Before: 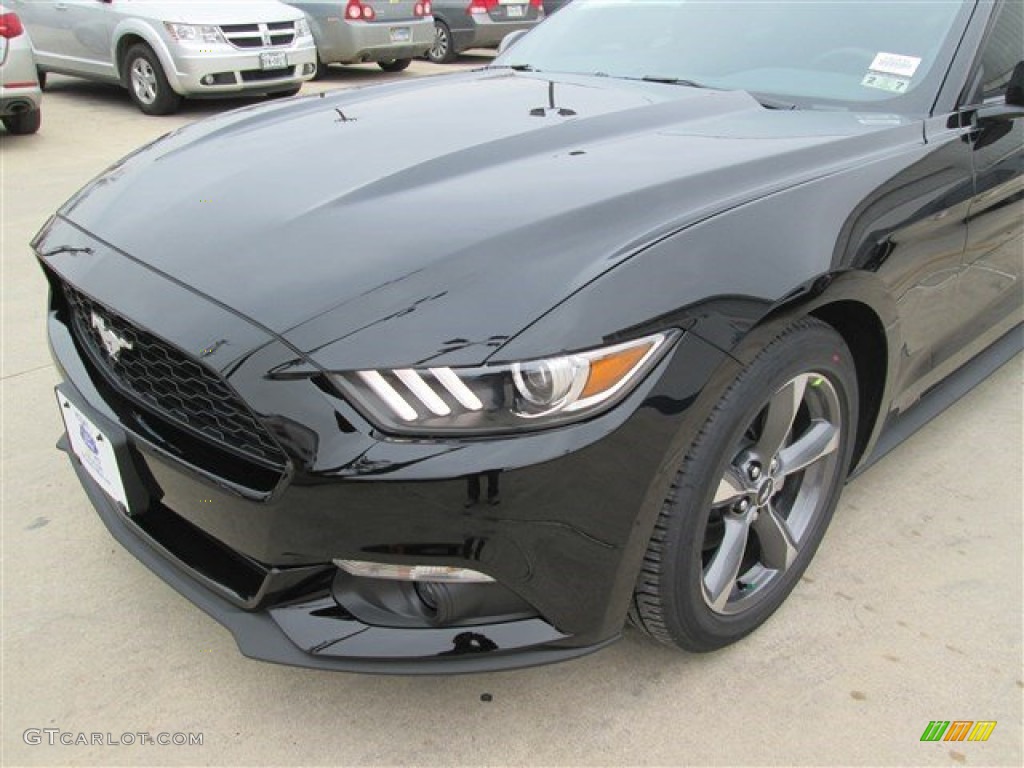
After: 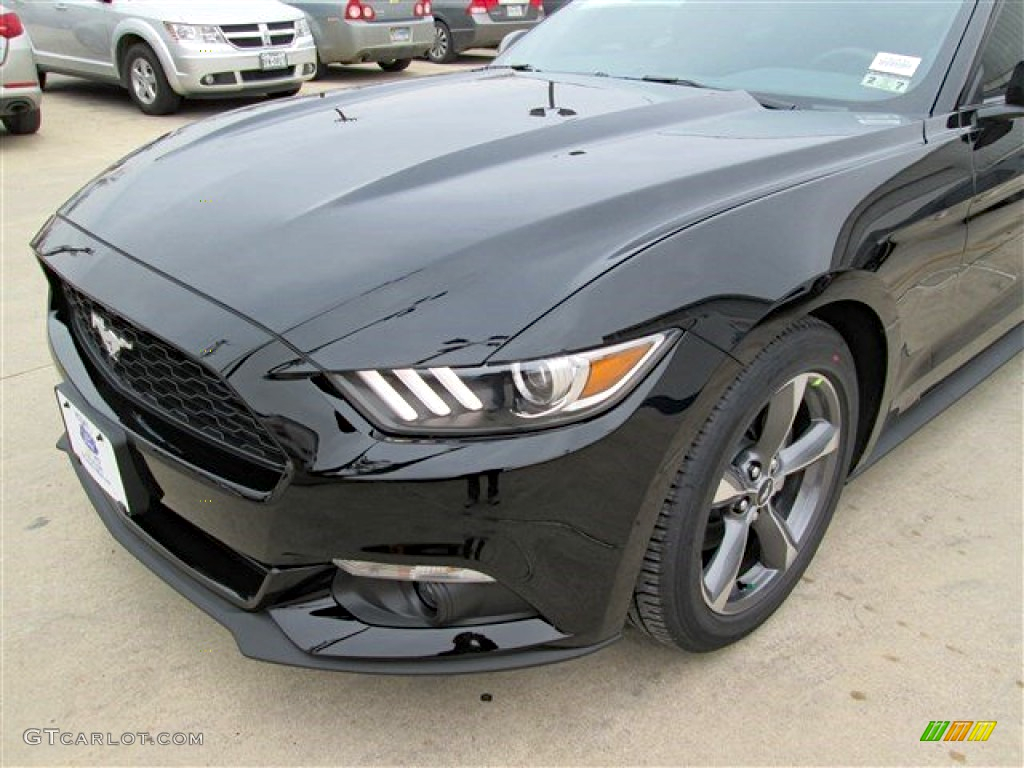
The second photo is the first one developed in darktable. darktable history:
haze removal: compatibility mode true, adaptive false
local contrast: mode bilateral grid, contrast 20, coarseness 50, detail 120%, midtone range 0.2
